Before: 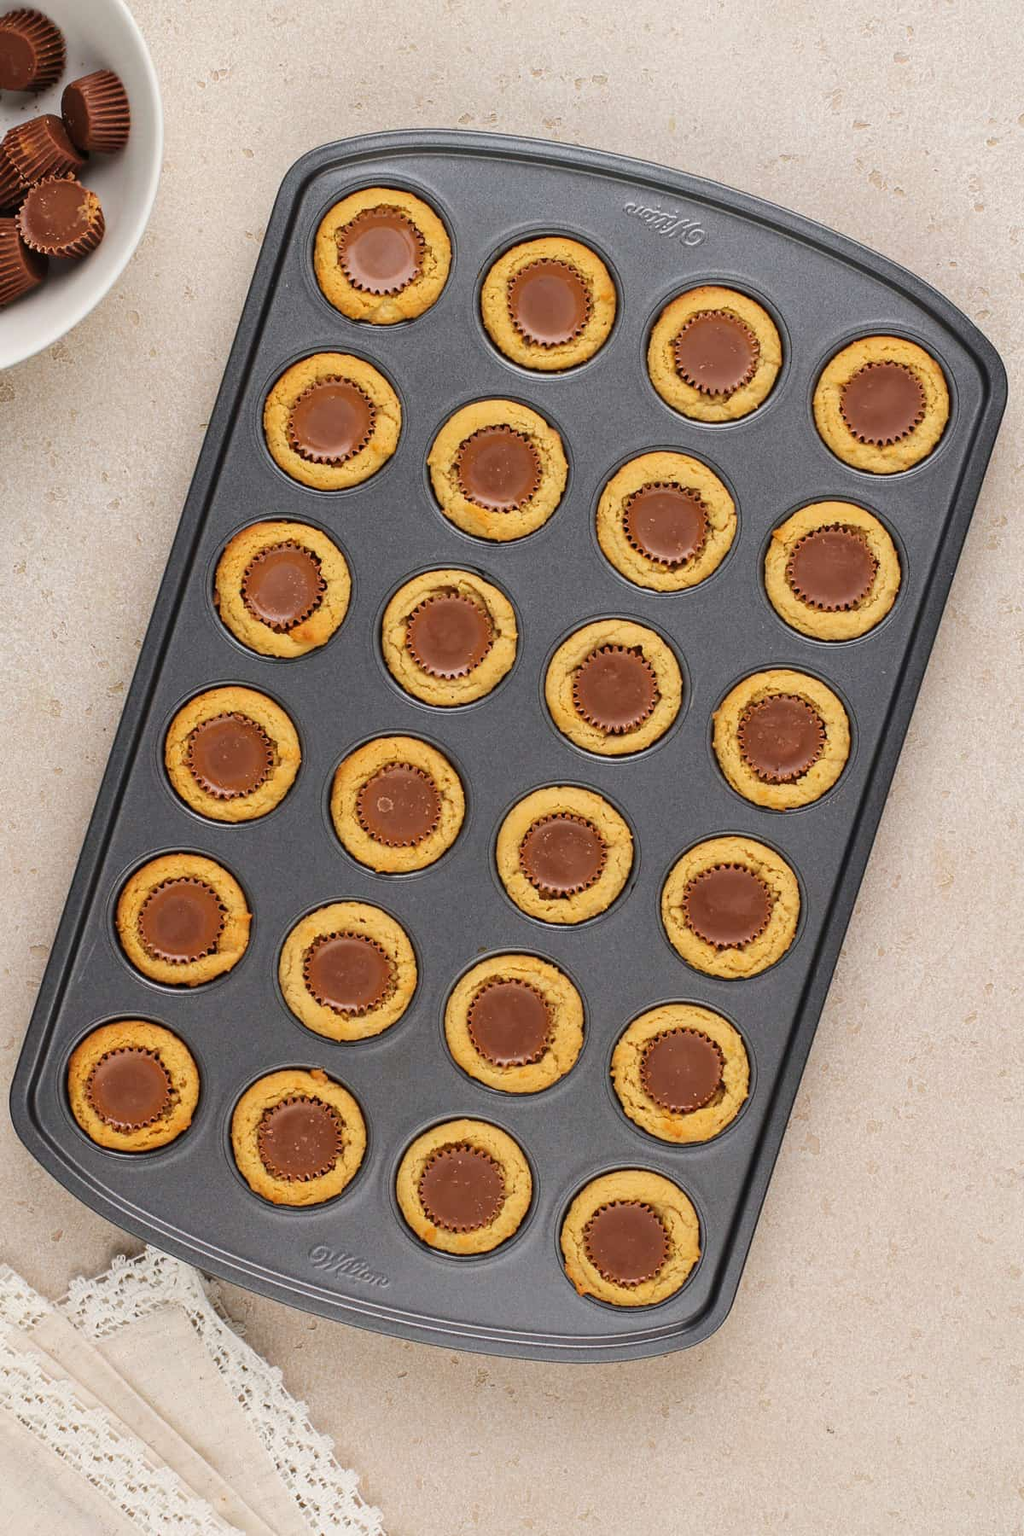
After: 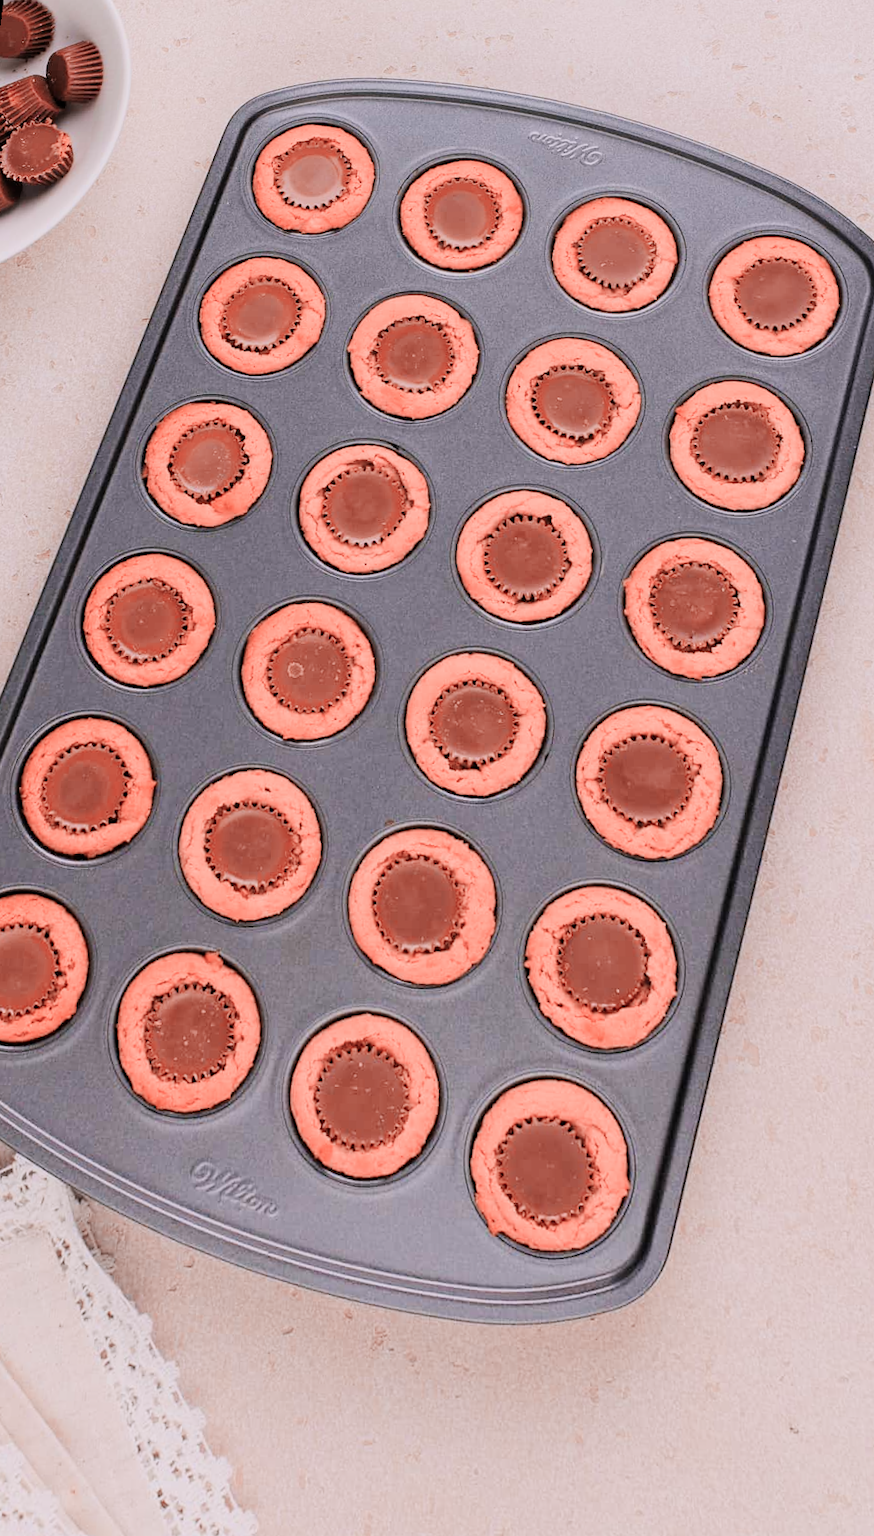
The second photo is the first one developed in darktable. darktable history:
white balance: red 1.05, blue 1.072
color zones: curves: ch2 [(0, 0.5) (0.084, 0.497) (0.323, 0.335) (0.4, 0.497) (1, 0.5)], process mode strong
exposure: black level correction 0, exposure 0.7 EV, compensate exposure bias true, compensate highlight preservation false
rotate and perspective: rotation 0.72°, lens shift (vertical) -0.352, lens shift (horizontal) -0.051, crop left 0.152, crop right 0.859, crop top 0.019, crop bottom 0.964
filmic rgb: black relative exposure -7.32 EV, white relative exposure 5.09 EV, hardness 3.2
tone equalizer: on, module defaults
